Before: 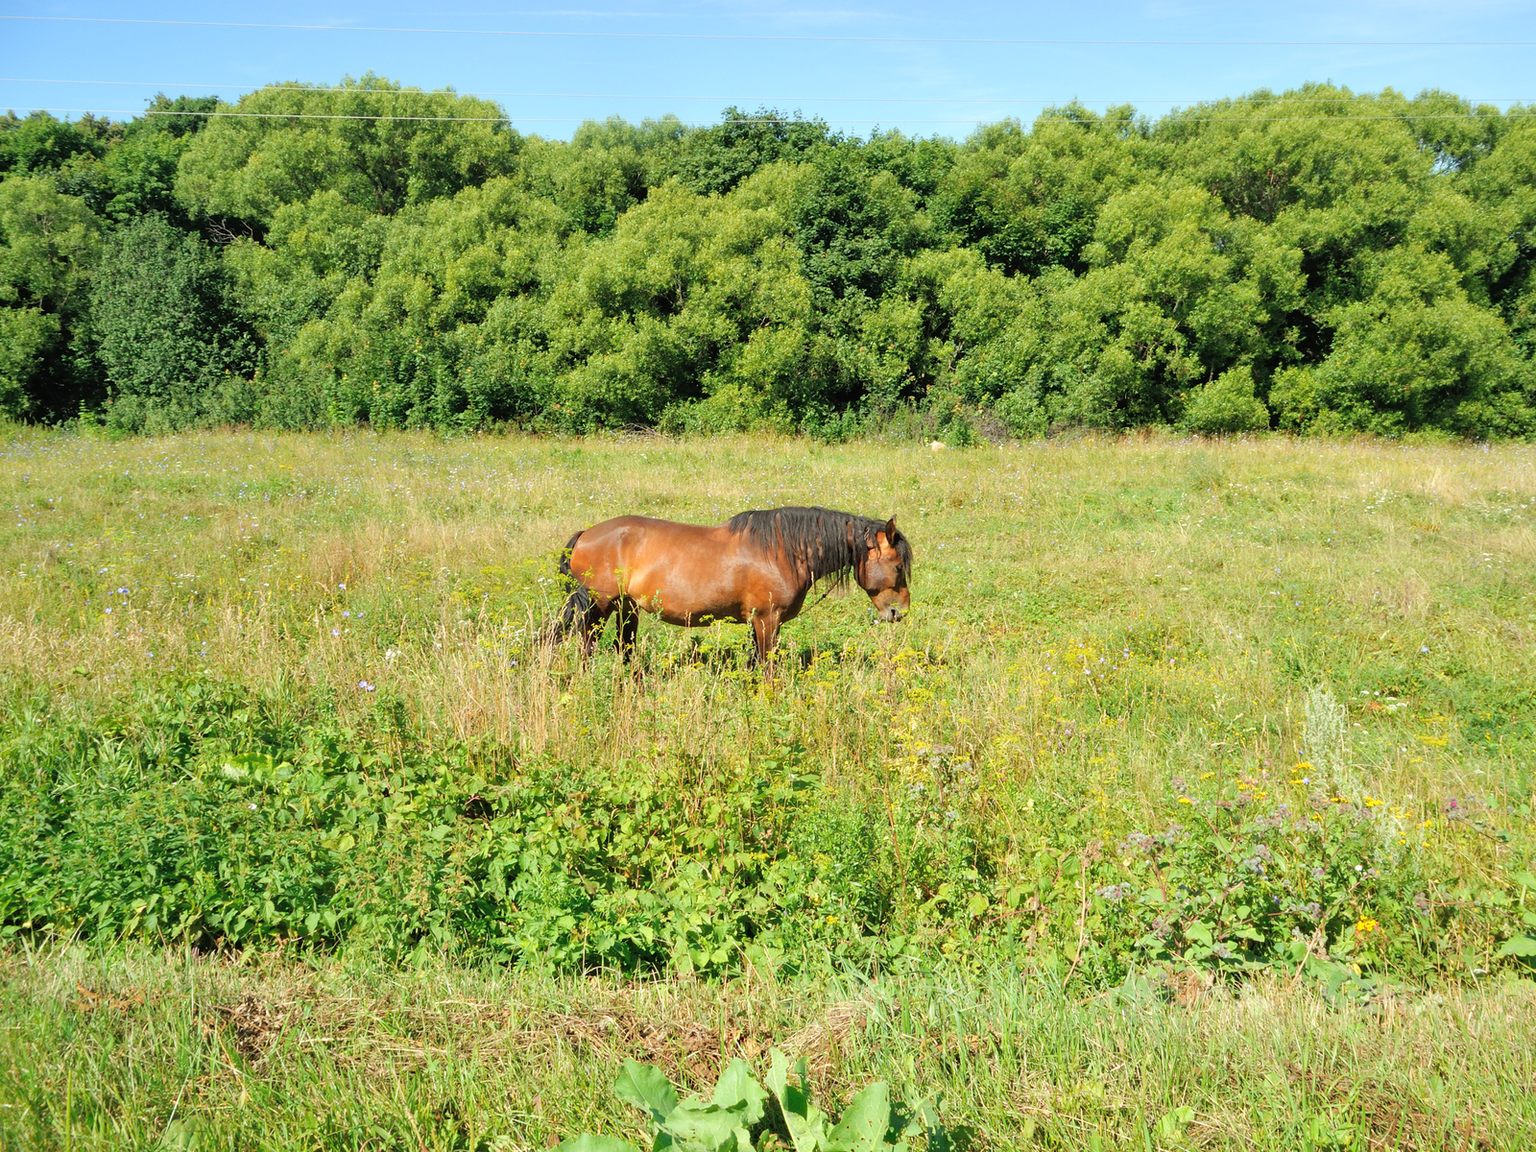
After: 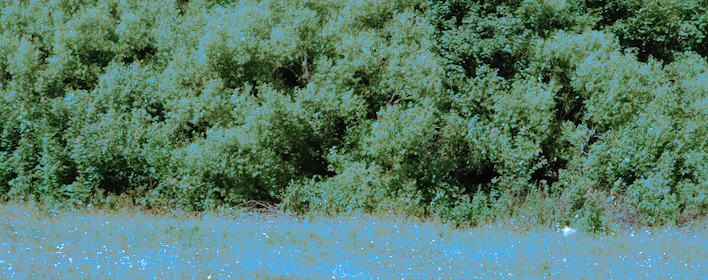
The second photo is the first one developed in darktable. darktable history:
grain: coarseness 0.47 ISO
rotate and perspective: rotation 0.679°, lens shift (horizontal) 0.136, crop left 0.009, crop right 0.991, crop top 0.078, crop bottom 0.95
split-toning: shadows › hue 220°, shadows › saturation 0.64, highlights › hue 220°, highlights › saturation 0.64, balance 0, compress 5.22%
crop: left 28.64%, top 16.832%, right 26.637%, bottom 58.055%
